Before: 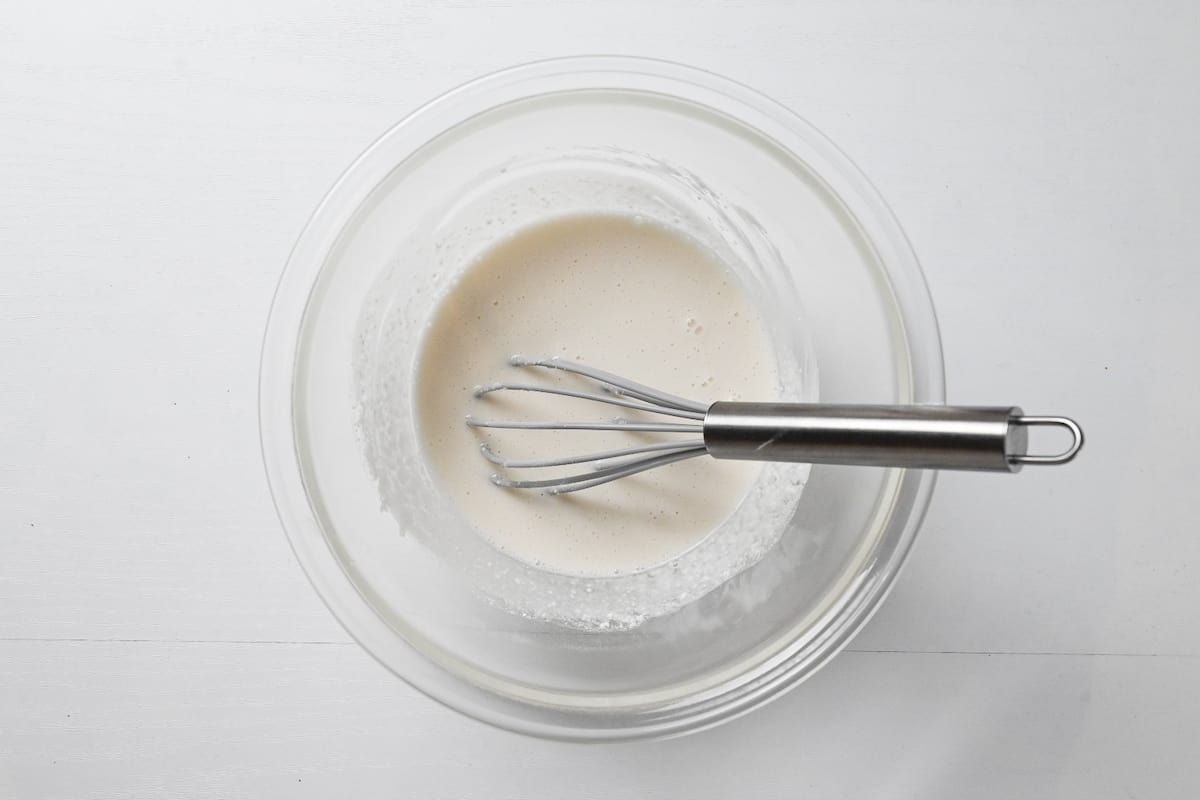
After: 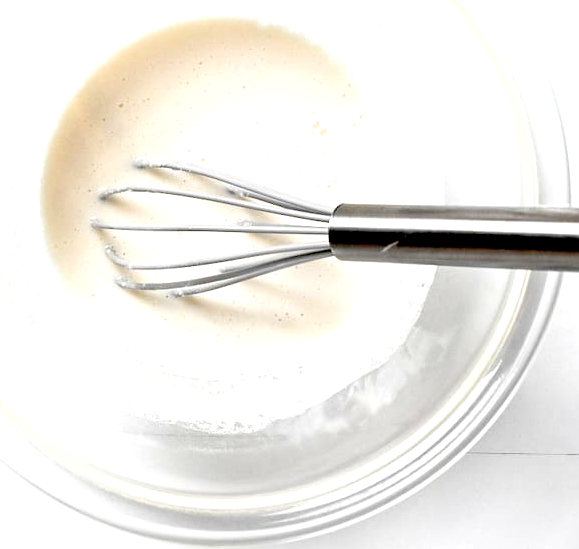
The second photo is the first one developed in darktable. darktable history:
crop: left 31.311%, top 24.76%, right 20.419%, bottom 6.6%
exposure: black level correction 0.035, exposure 0.903 EV, compensate exposure bias true, compensate highlight preservation false
